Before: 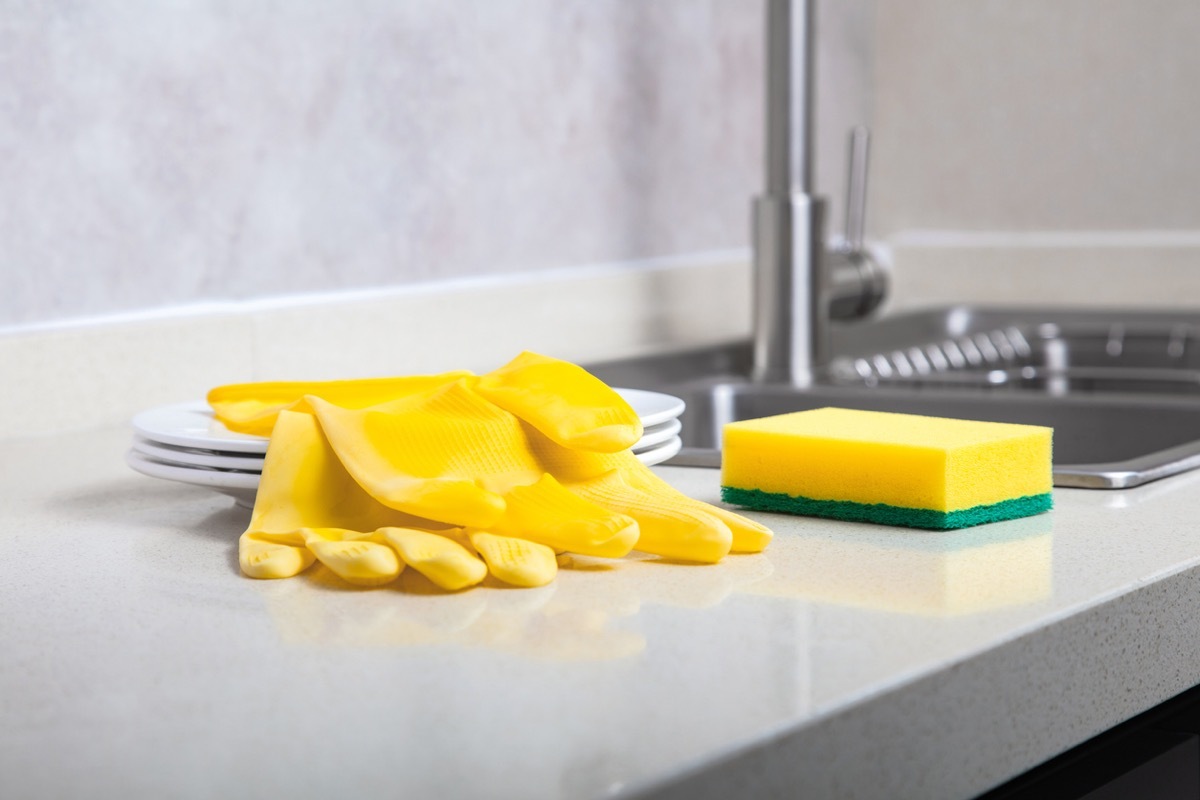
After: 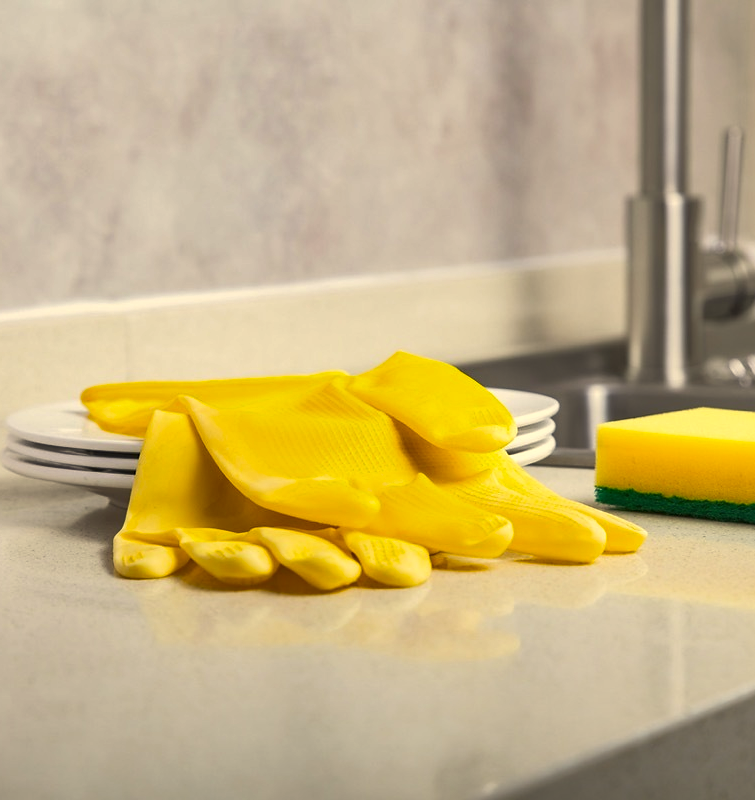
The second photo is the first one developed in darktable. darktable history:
shadows and highlights: low approximation 0.01, soften with gaussian
crop: left 10.543%, right 26.482%
color correction: highlights a* 2.55, highlights b* 23.24
sharpen: radius 1.034, threshold 1.055
